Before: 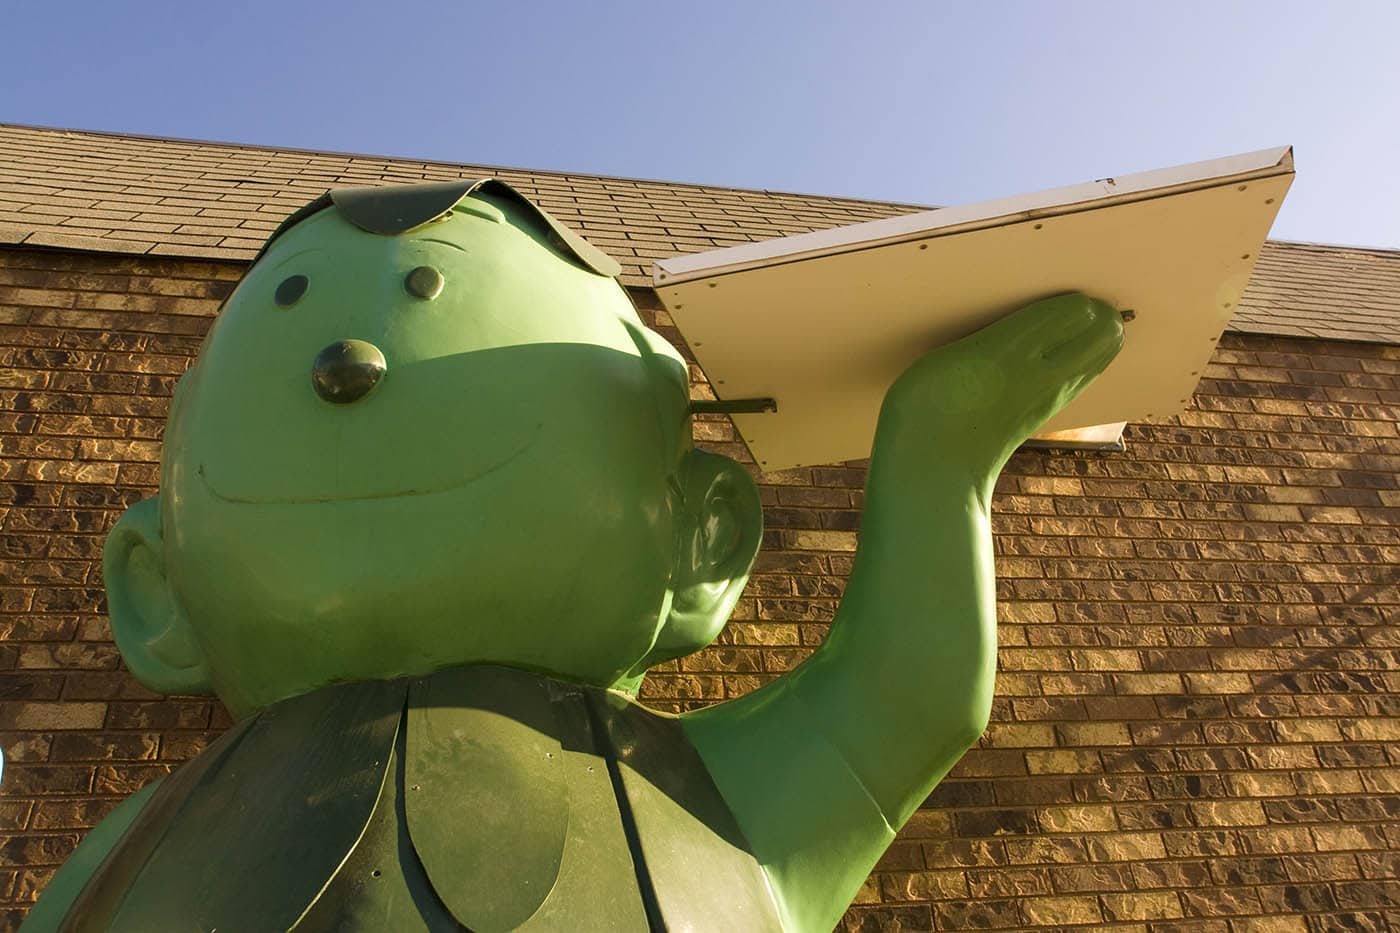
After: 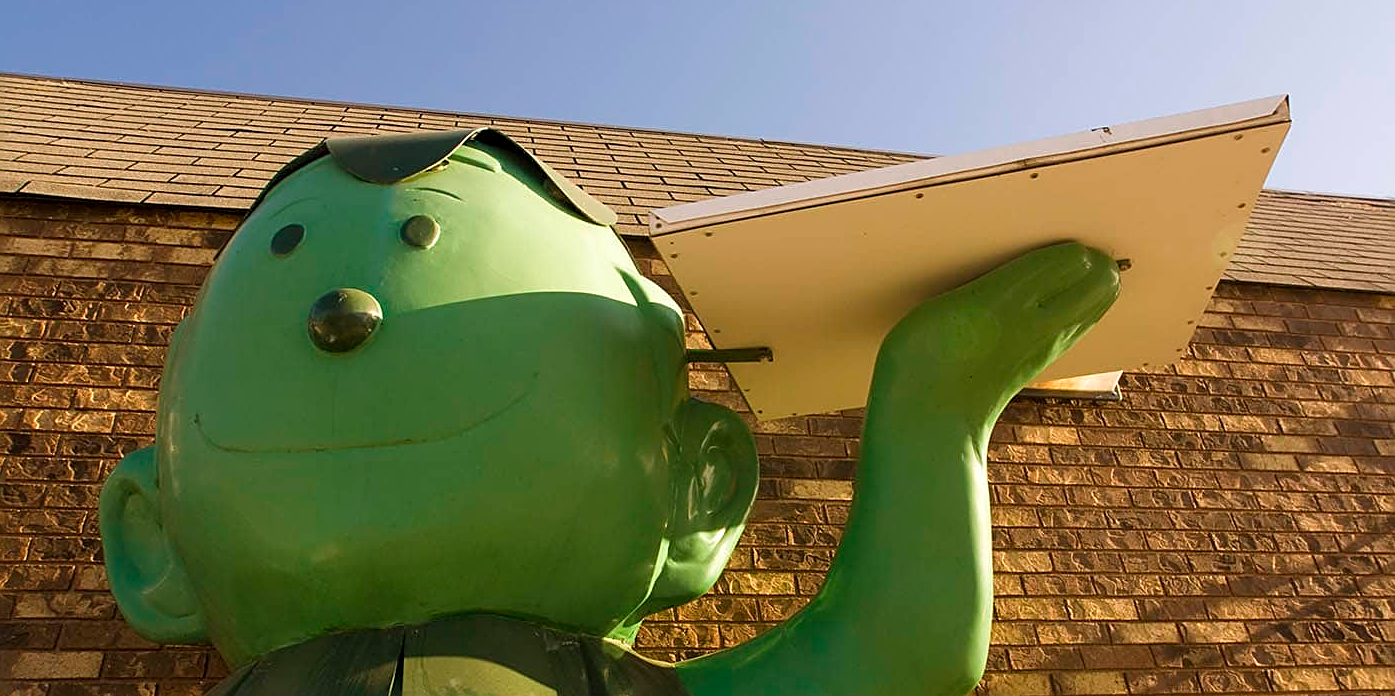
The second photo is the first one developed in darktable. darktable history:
sharpen: on, module defaults
crop: left 0.339%, top 5.486%, bottom 19.849%
